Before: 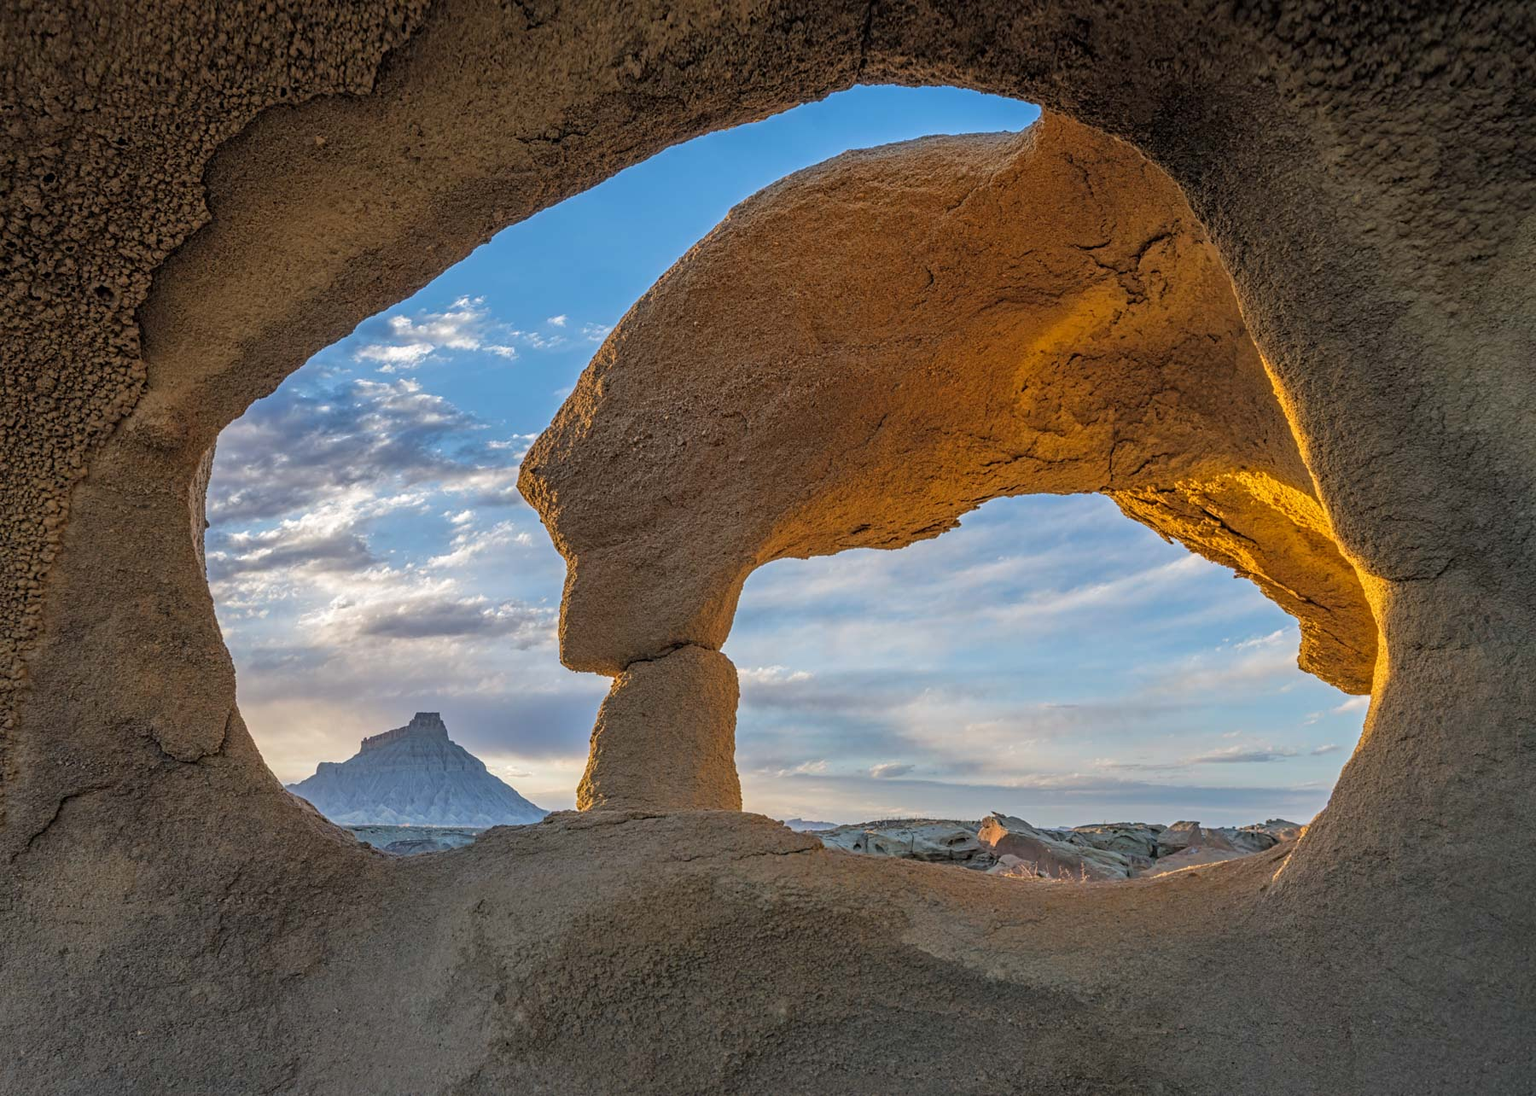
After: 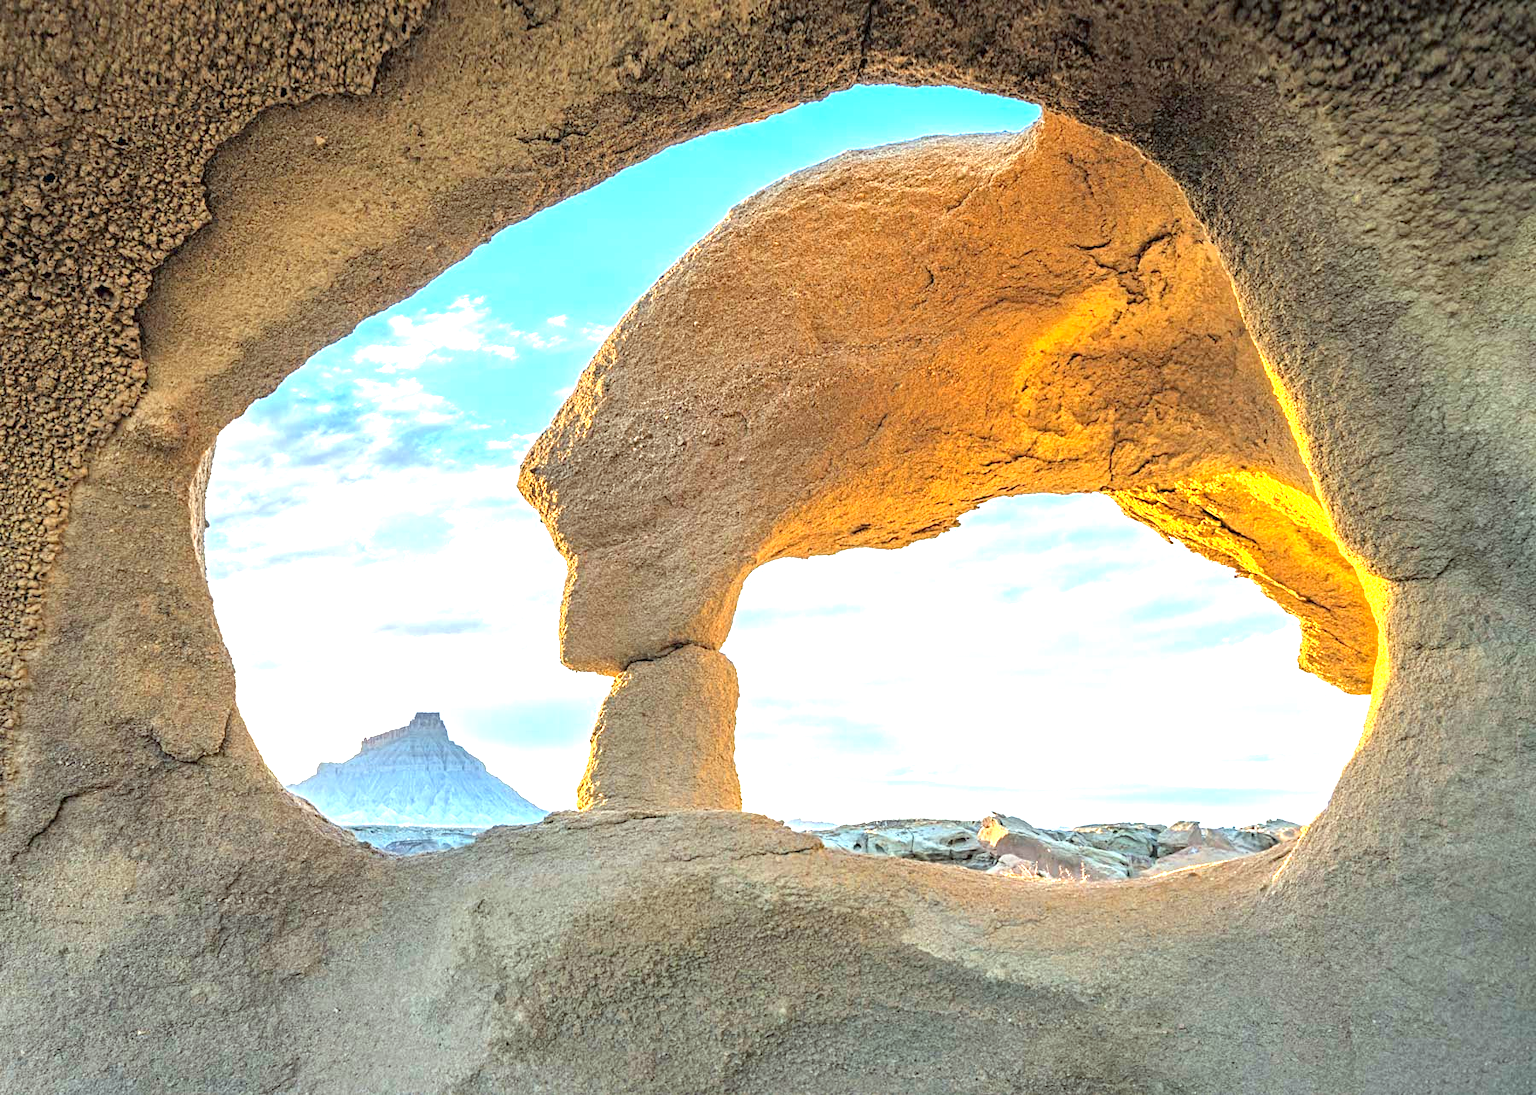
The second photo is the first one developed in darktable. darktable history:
exposure: exposure 2.003 EV, compensate highlight preservation false
color correction: highlights a* -6.69, highlights b* 0.49
